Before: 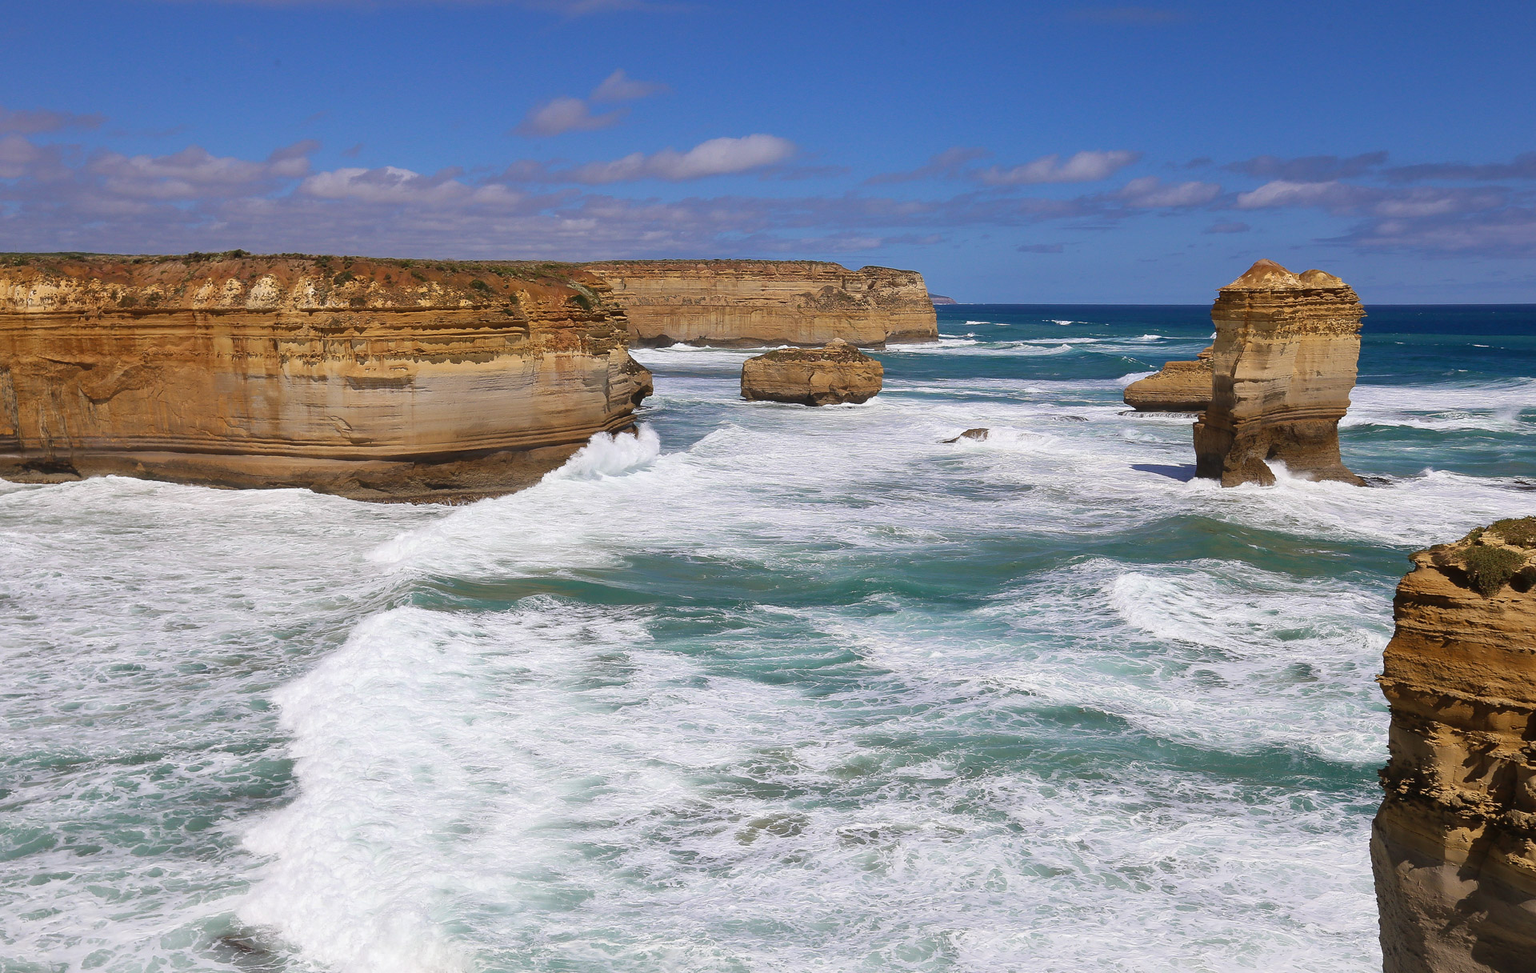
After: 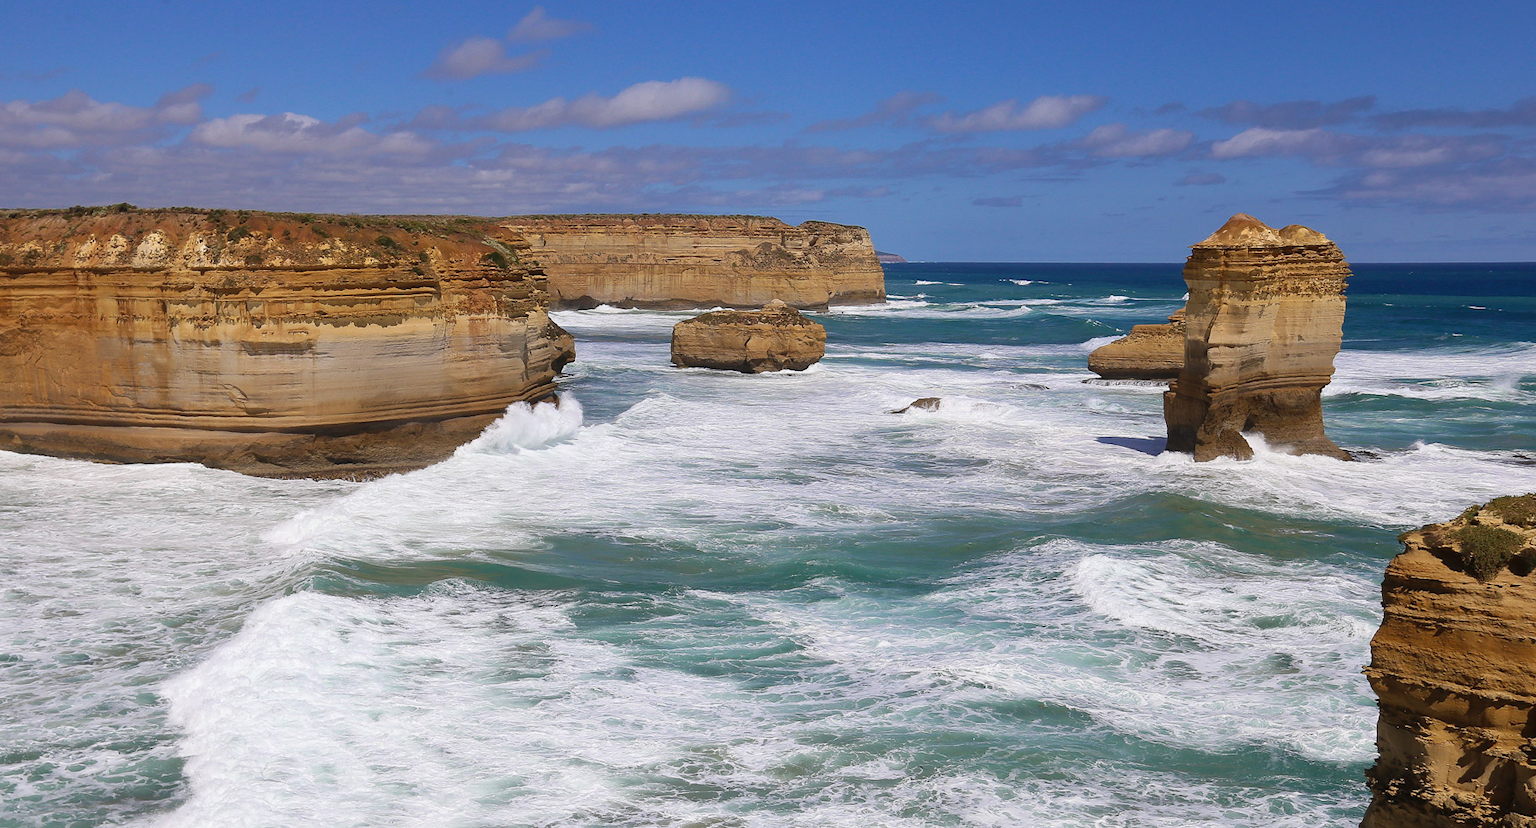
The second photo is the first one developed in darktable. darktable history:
crop: left 8.133%, top 6.573%, bottom 15.206%
